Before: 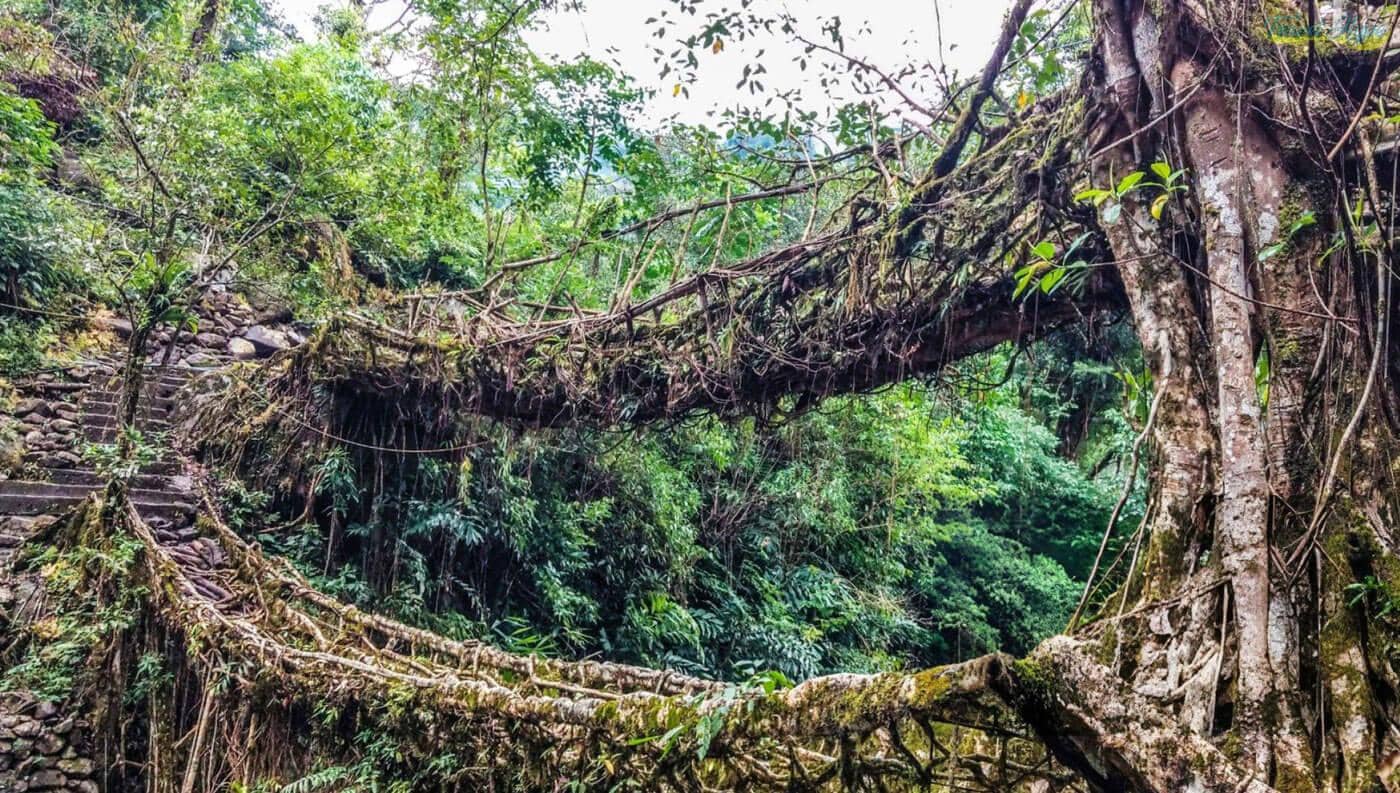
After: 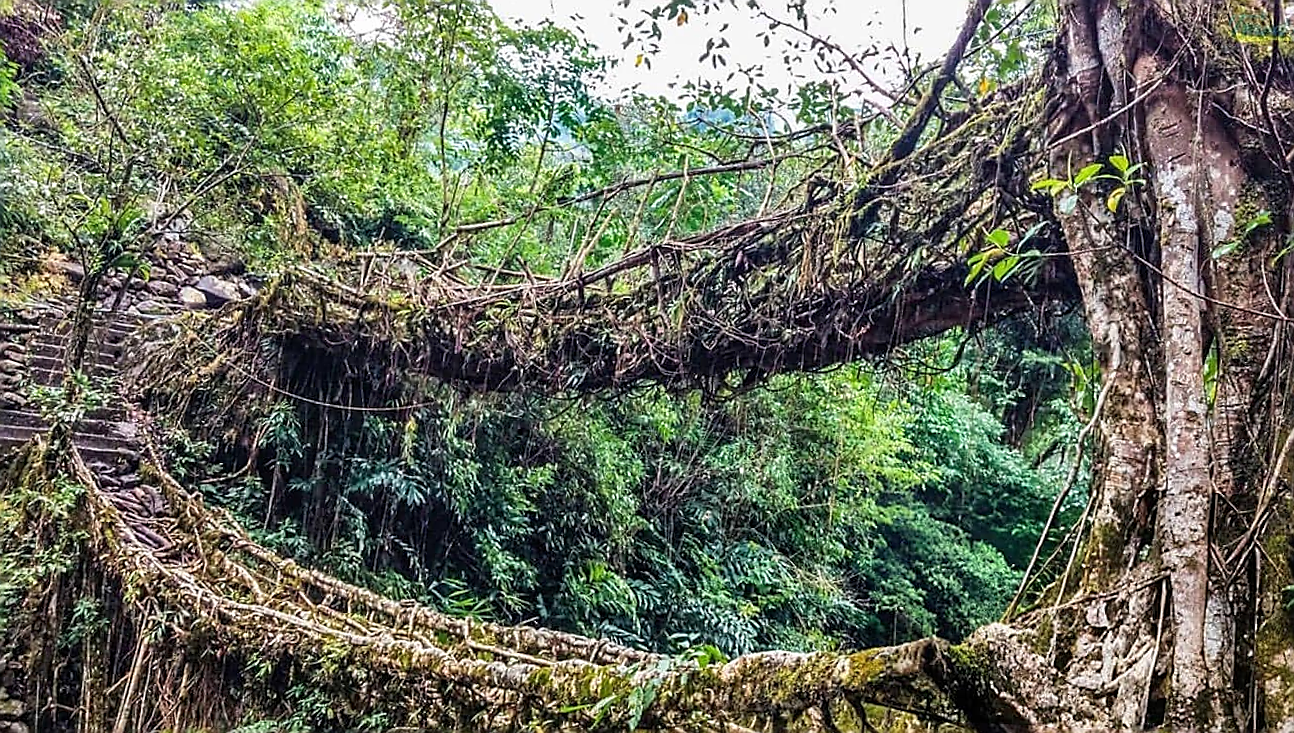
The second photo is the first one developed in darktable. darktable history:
crop and rotate: angle -2.69°
sharpen: radius 1.404, amount 1.233, threshold 0.706
